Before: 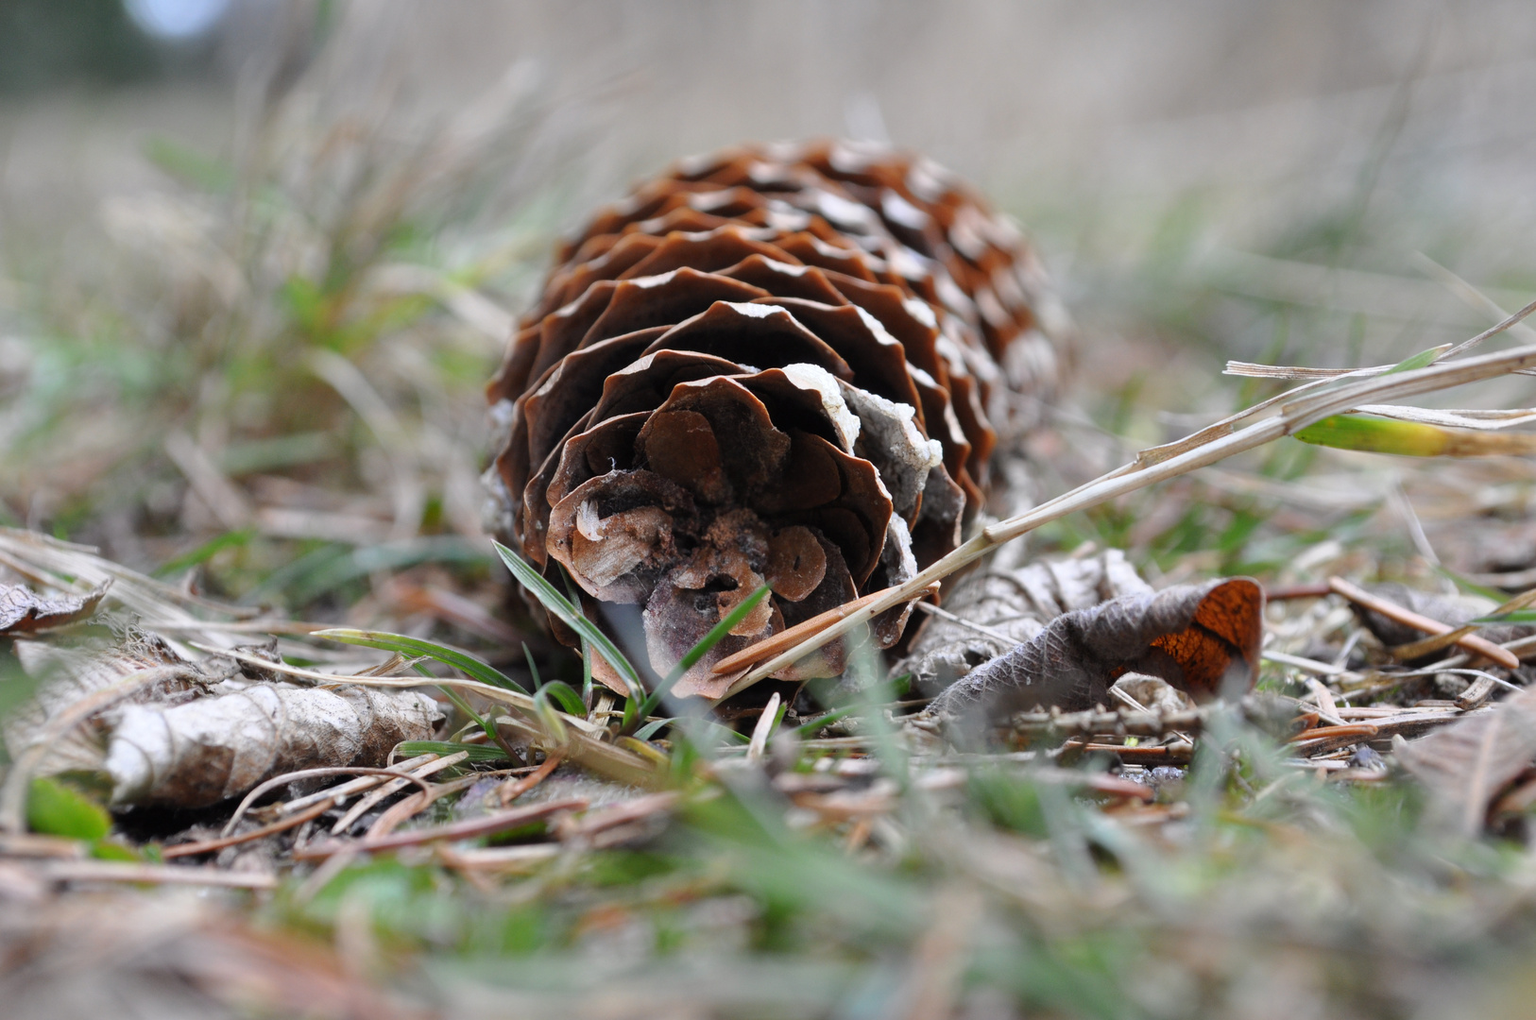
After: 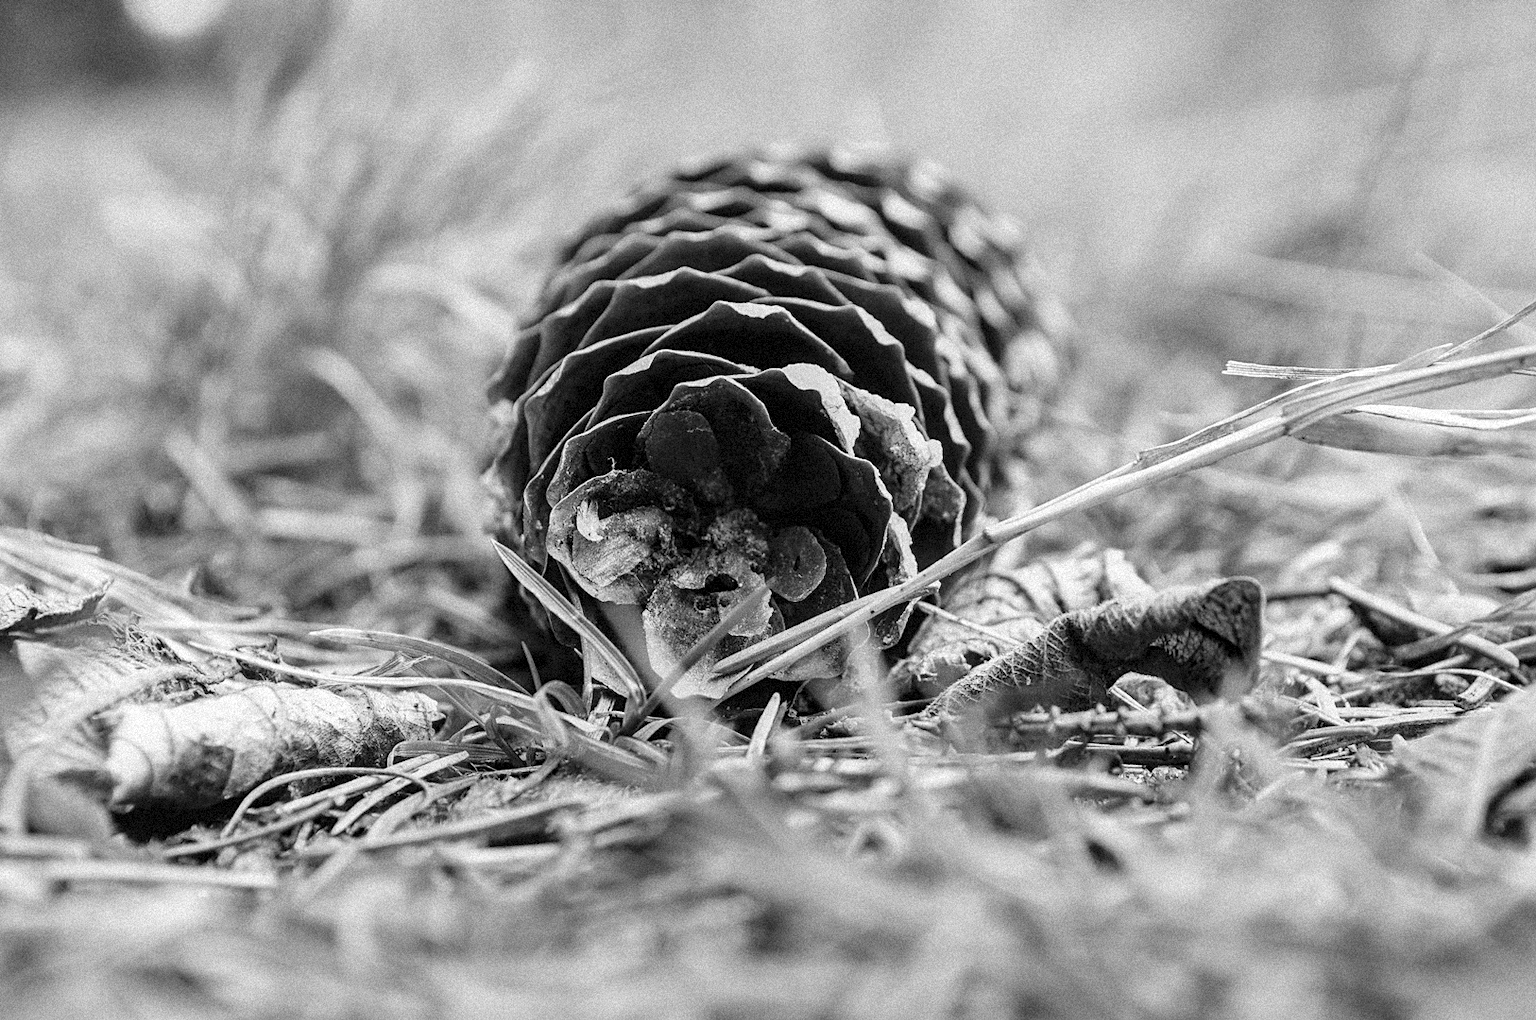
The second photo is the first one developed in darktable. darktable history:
tone curve: curves: ch0 [(0, 0.012) (0.144, 0.137) (0.326, 0.386) (0.489, 0.573) (0.656, 0.763) (0.849, 0.902) (1, 0.974)]; ch1 [(0, 0) (0.366, 0.367) (0.475, 0.453) (0.494, 0.493) (0.504, 0.497) (0.544, 0.579) (0.562, 0.619) (0.622, 0.694) (1, 1)]; ch2 [(0, 0) (0.333, 0.346) (0.375, 0.375) (0.424, 0.43) (0.476, 0.492) (0.502, 0.503) (0.533, 0.541) (0.572, 0.615) (0.605, 0.656) (0.641, 0.709) (1, 1)], color space Lab, independent channels, preserve colors none
local contrast: detail 130%
white balance: red 1.08, blue 0.791
sharpen: on, module defaults
monochrome: on, module defaults
grain: coarseness 9.38 ISO, strength 34.99%, mid-tones bias 0%
